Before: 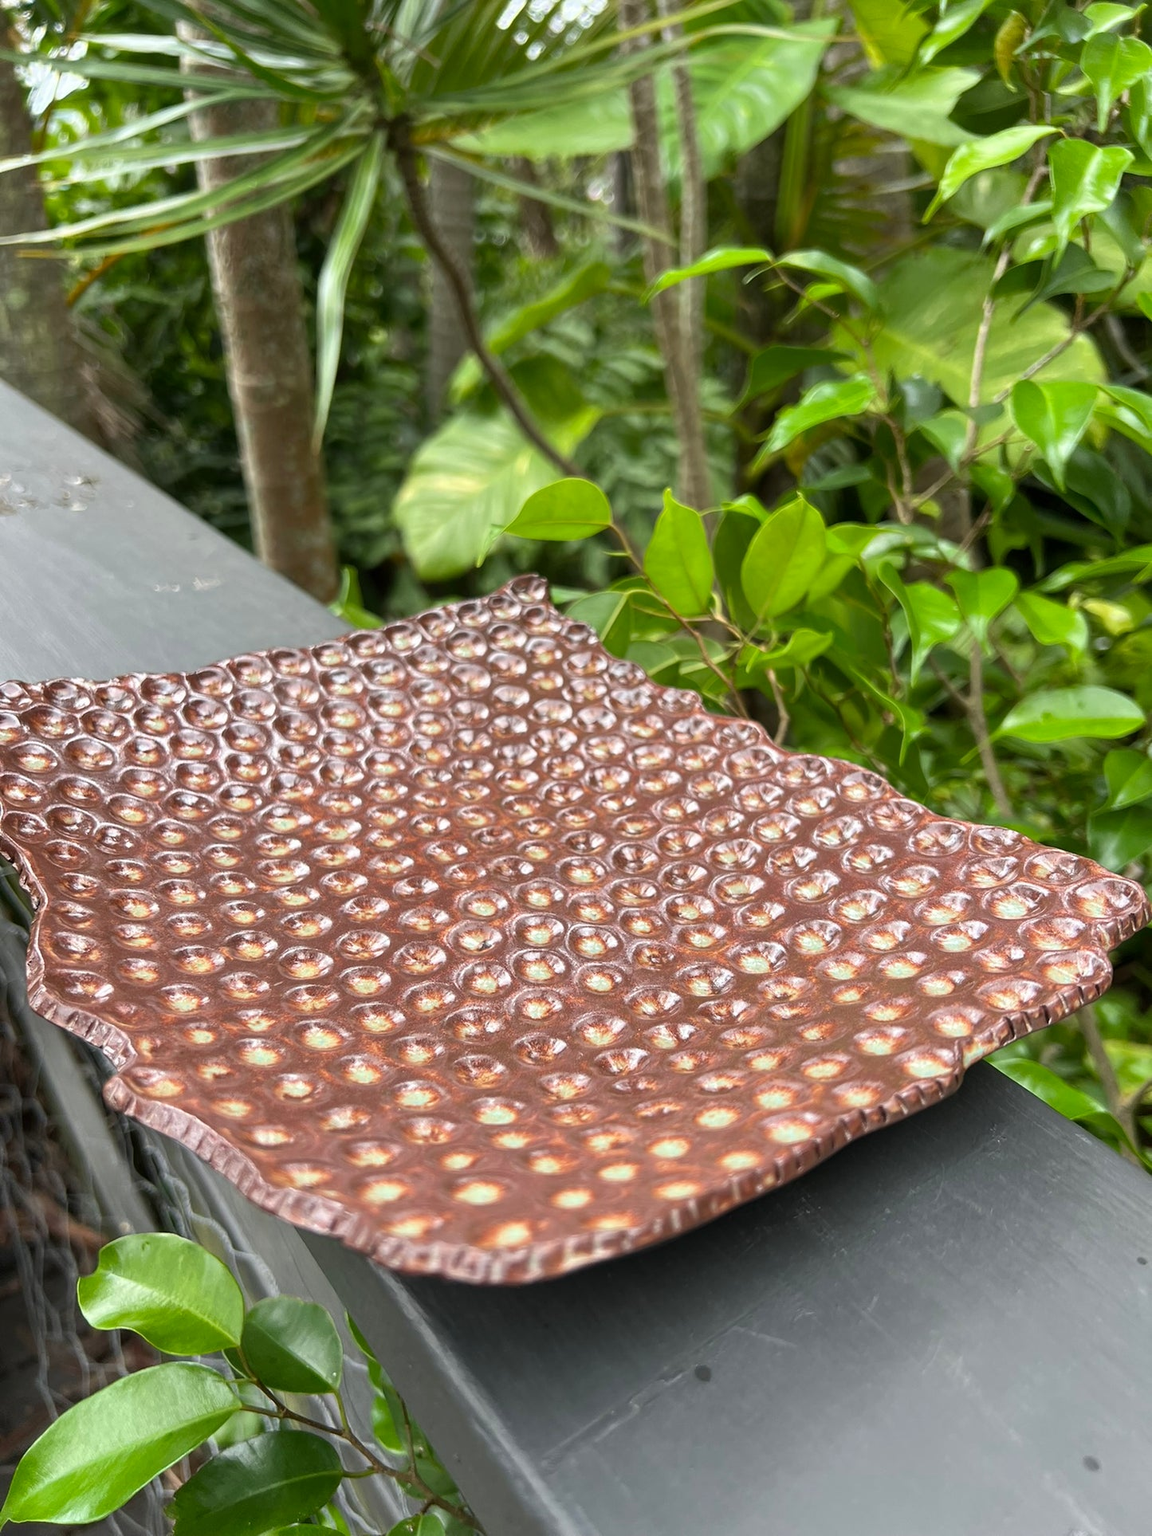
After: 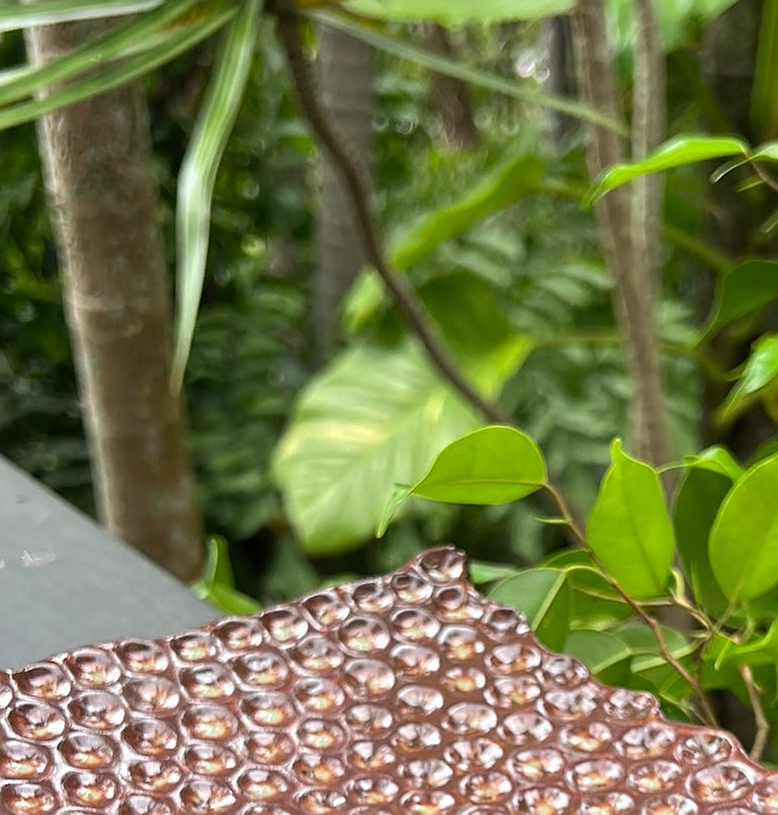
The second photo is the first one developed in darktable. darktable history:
sharpen: on, module defaults
crop: left 15.306%, top 9.065%, right 30.789%, bottom 48.638%
